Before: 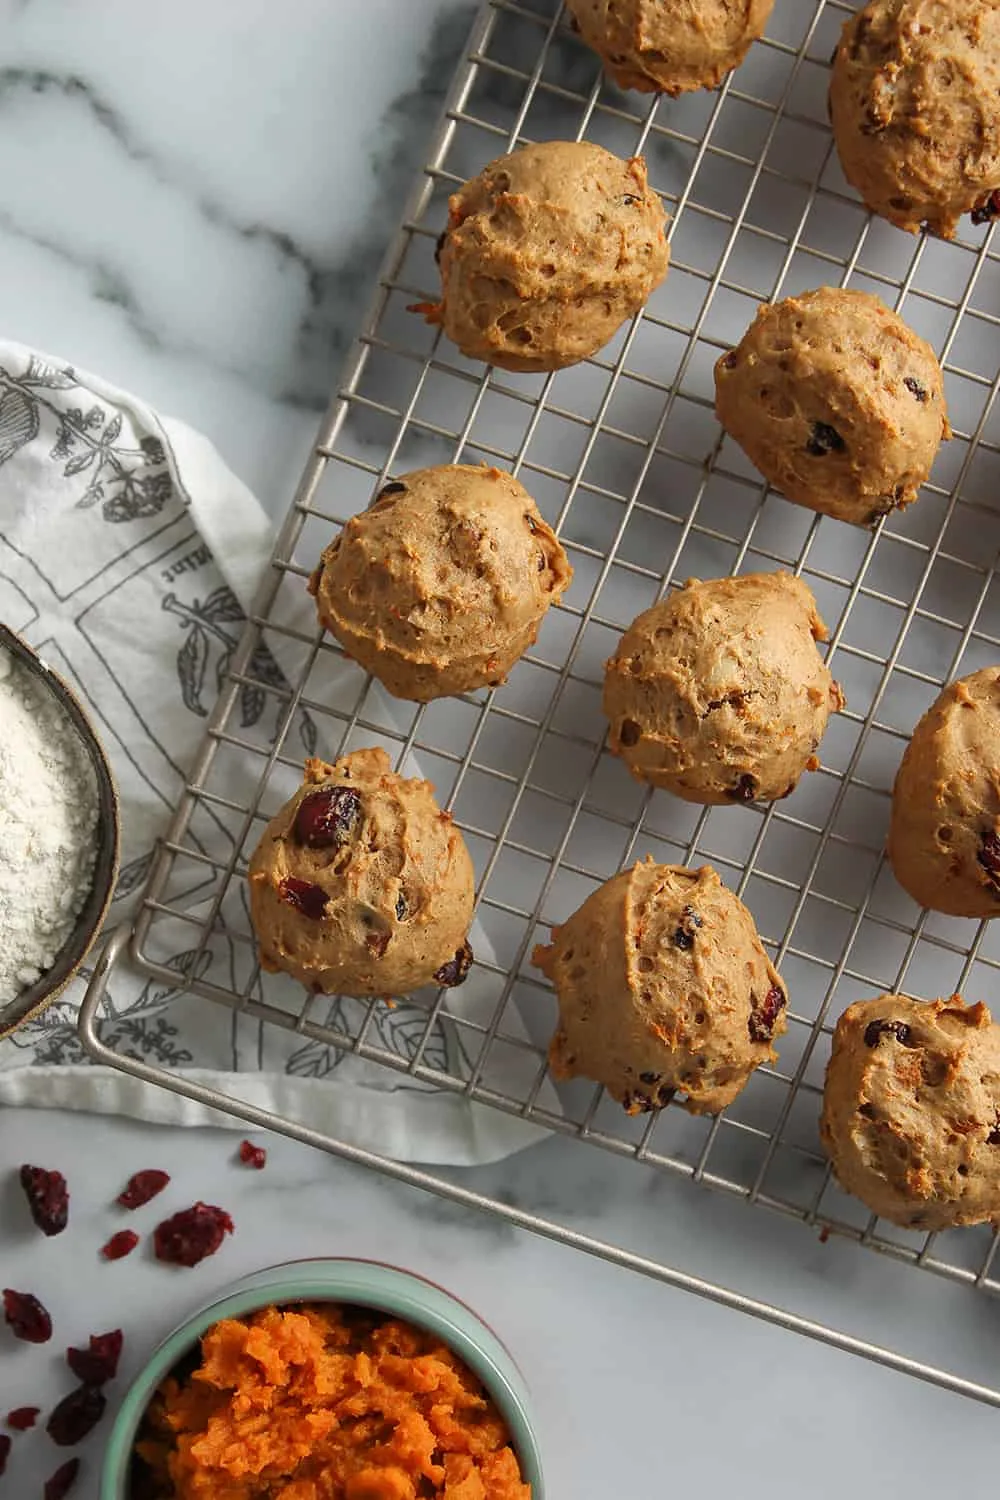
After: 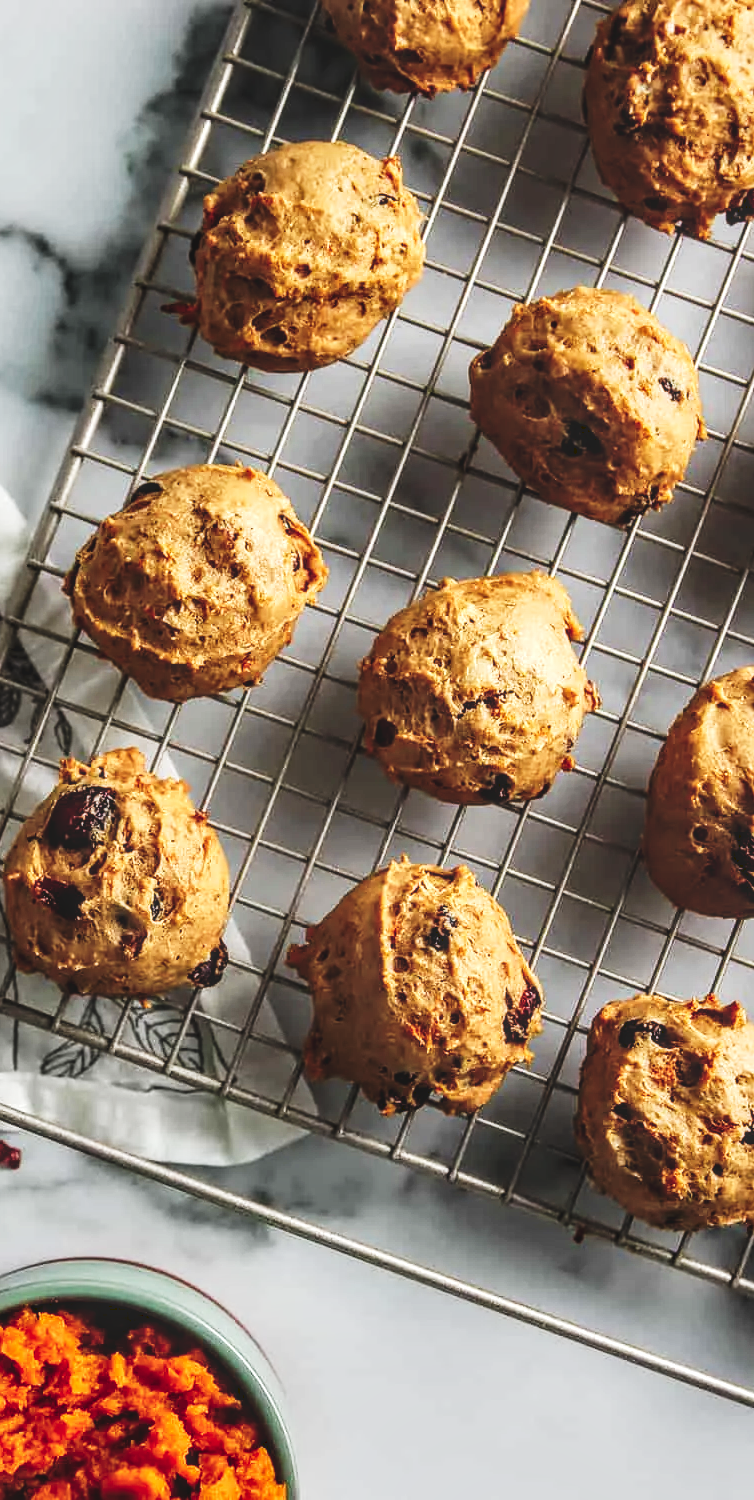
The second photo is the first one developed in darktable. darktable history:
crop and rotate: left 24.6%
tone curve: curves: ch0 [(0, 0) (0.003, 0.19) (0.011, 0.192) (0.025, 0.192) (0.044, 0.194) (0.069, 0.196) (0.1, 0.197) (0.136, 0.198) (0.177, 0.216) (0.224, 0.236) (0.277, 0.269) (0.335, 0.331) (0.399, 0.418) (0.468, 0.515) (0.543, 0.621) (0.623, 0.725) (0.709, 0.804) (0.801, 0.859) (0.898, 0.913) (1, 1)], preserve colors none
local contrast: detail 160%
